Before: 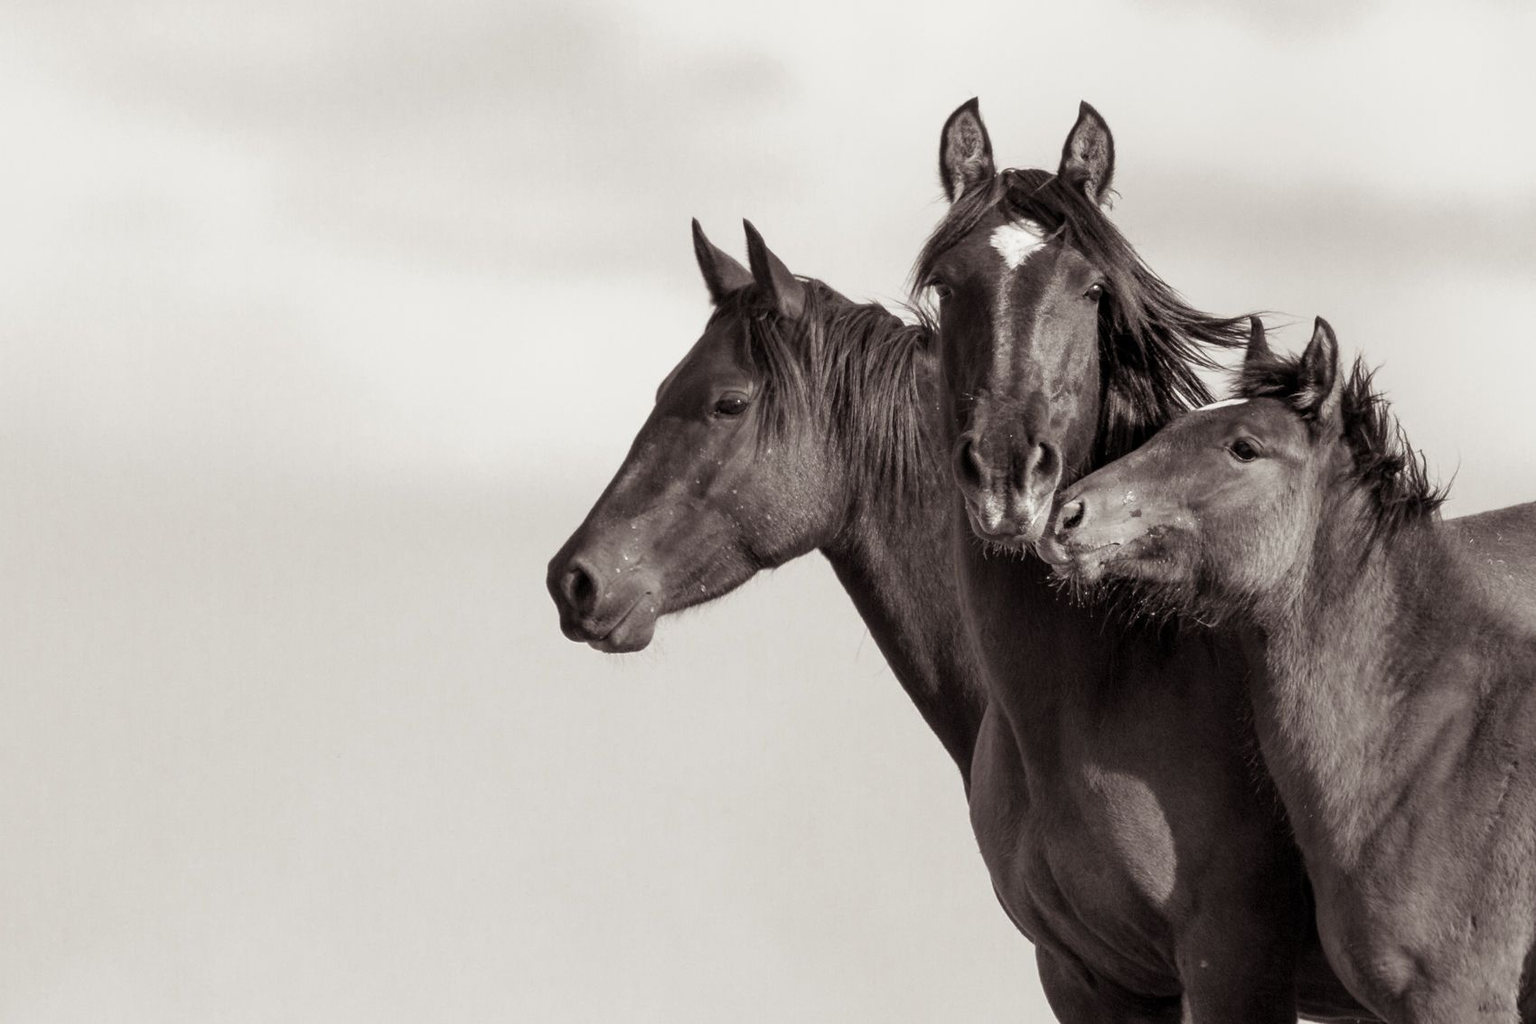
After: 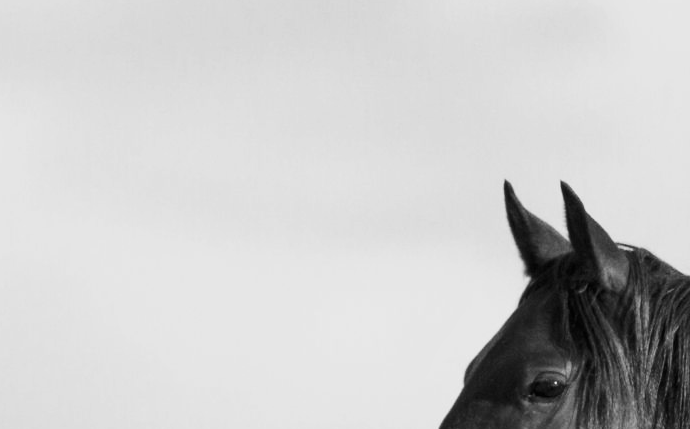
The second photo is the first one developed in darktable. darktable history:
crop: left 15.452%, top 5.459%, right 43.956%, bottom 56.62%
monochrome: a 73.58, b 64.21
contrast brightness saturation: contrast 0.22
